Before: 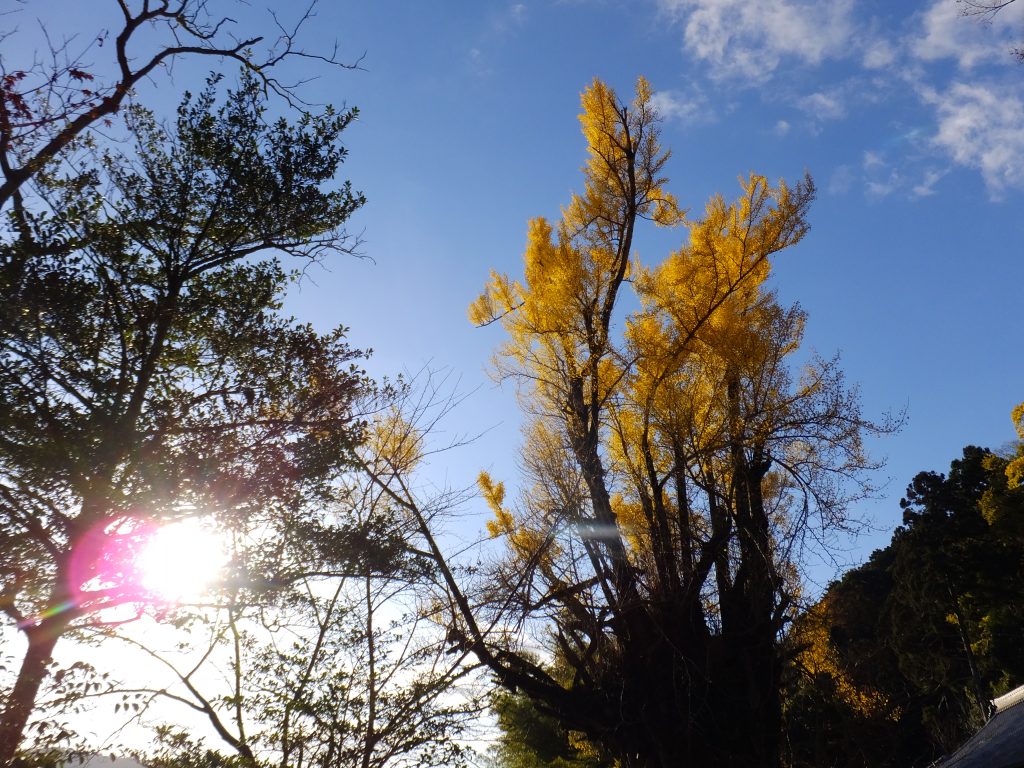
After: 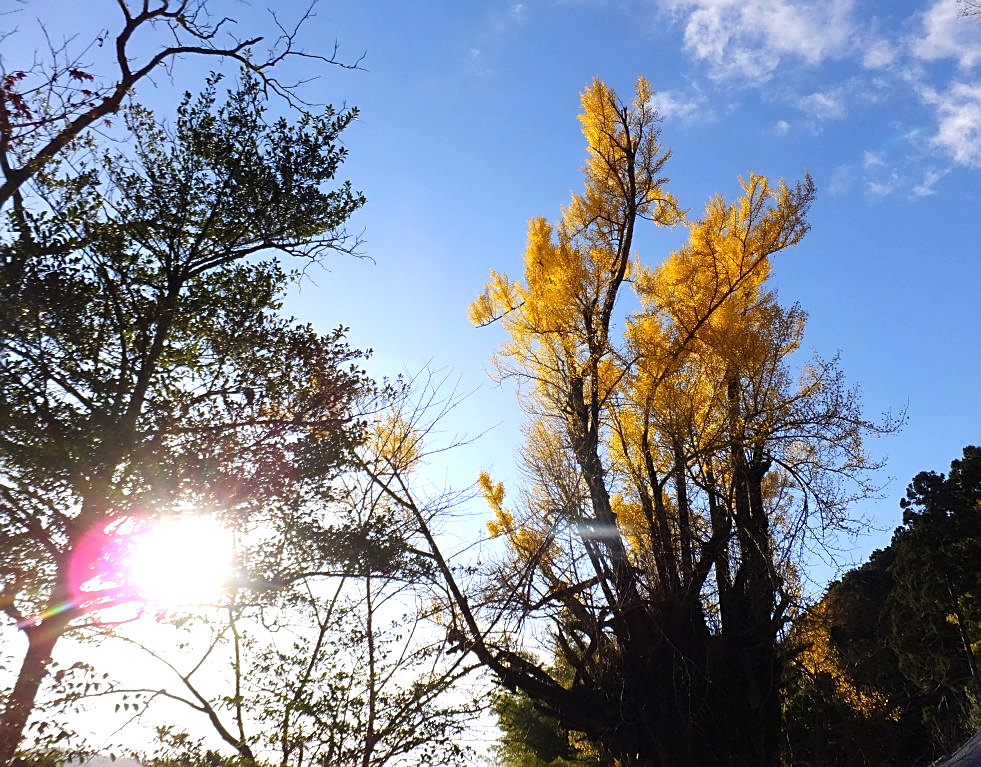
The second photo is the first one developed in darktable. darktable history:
exposure: exposure 0.6 EV, compensate highlight preservation false
crop: right 4.126%, bottom 0.031%
sharpen: on, module defaults
color zones: curves: ch0 [(0.25, 0.5) (0.423, 0.5) (0.443, 0.5) (0.521, 0.756) (0.568, 0.5) (0.576, 0.5) (0.75, 0.5)]; ch1 [(0.25, 0.5) (0.423, 0.5) (0.443, 0.5) (0.539, 0.873) (0.624, 0.565) (0.631, 0.5) (0.75, 0.5)]
